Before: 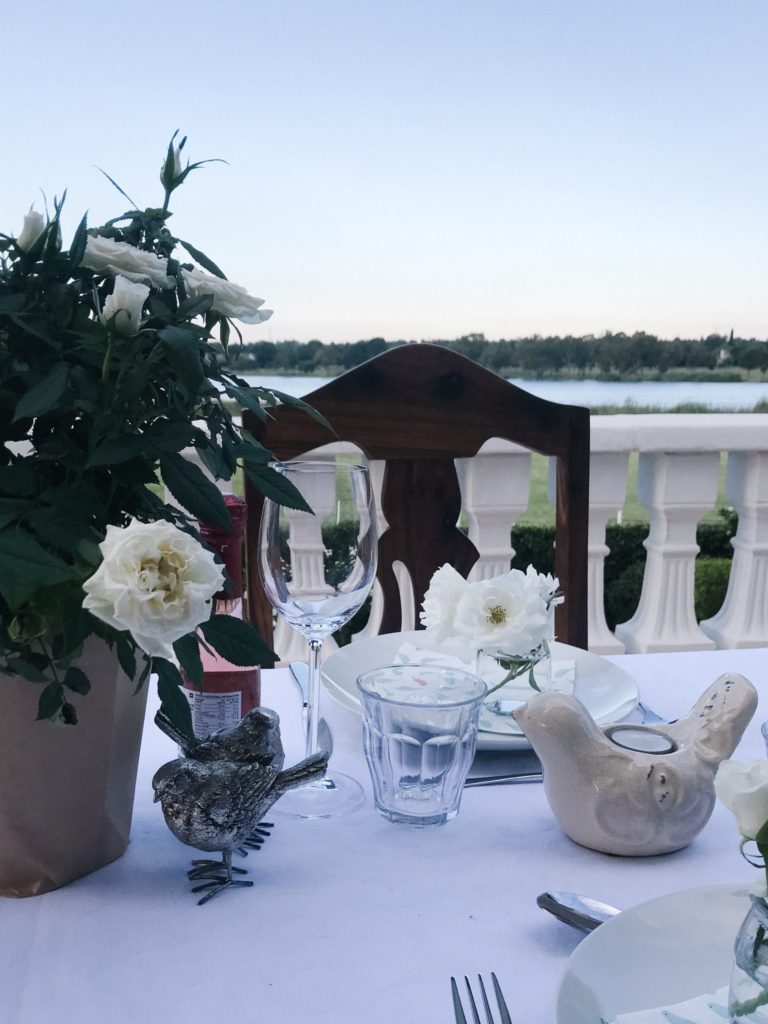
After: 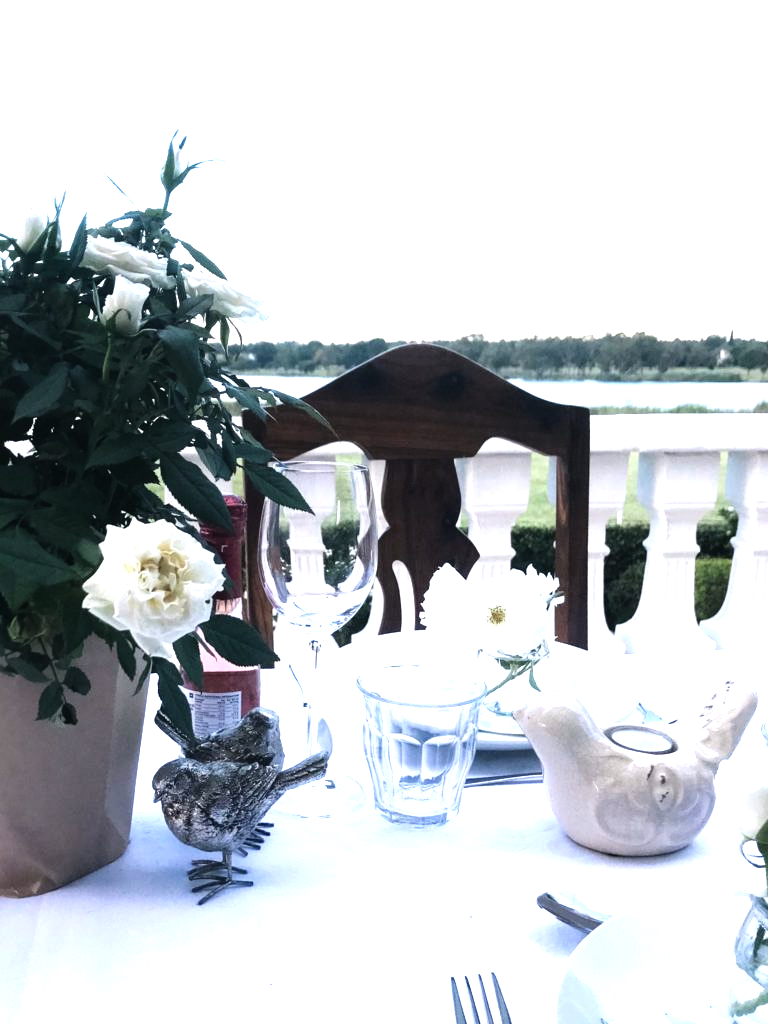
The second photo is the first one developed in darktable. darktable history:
exposure: black level correction 0, exposure 0.694 EV, compensate highlight preservation false
tone equalizer: -8 EV -0.783 EV, -7 EV -0.716 EV, -6 EV -0.617 EV, -5 EV -0.396 EV, -3 EV 0.386 EV, -2 EV 0.6 EV, -1 EV 0.674 EV, +0 EV 0.772 EV, mask exposure compensation -0.508 EV
